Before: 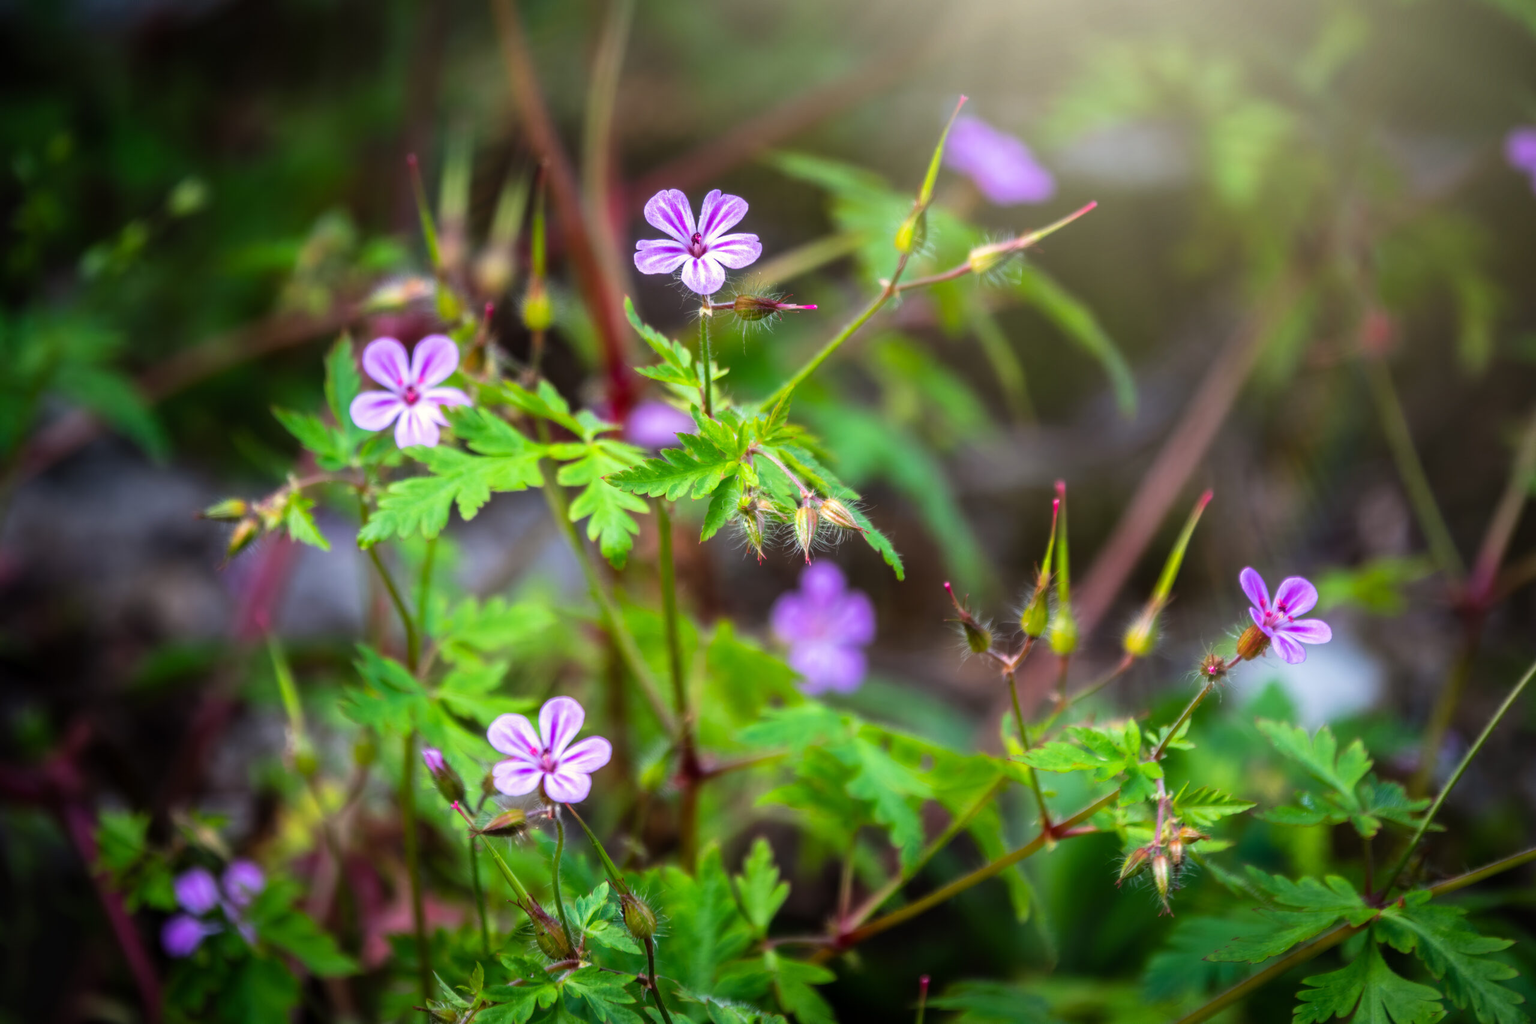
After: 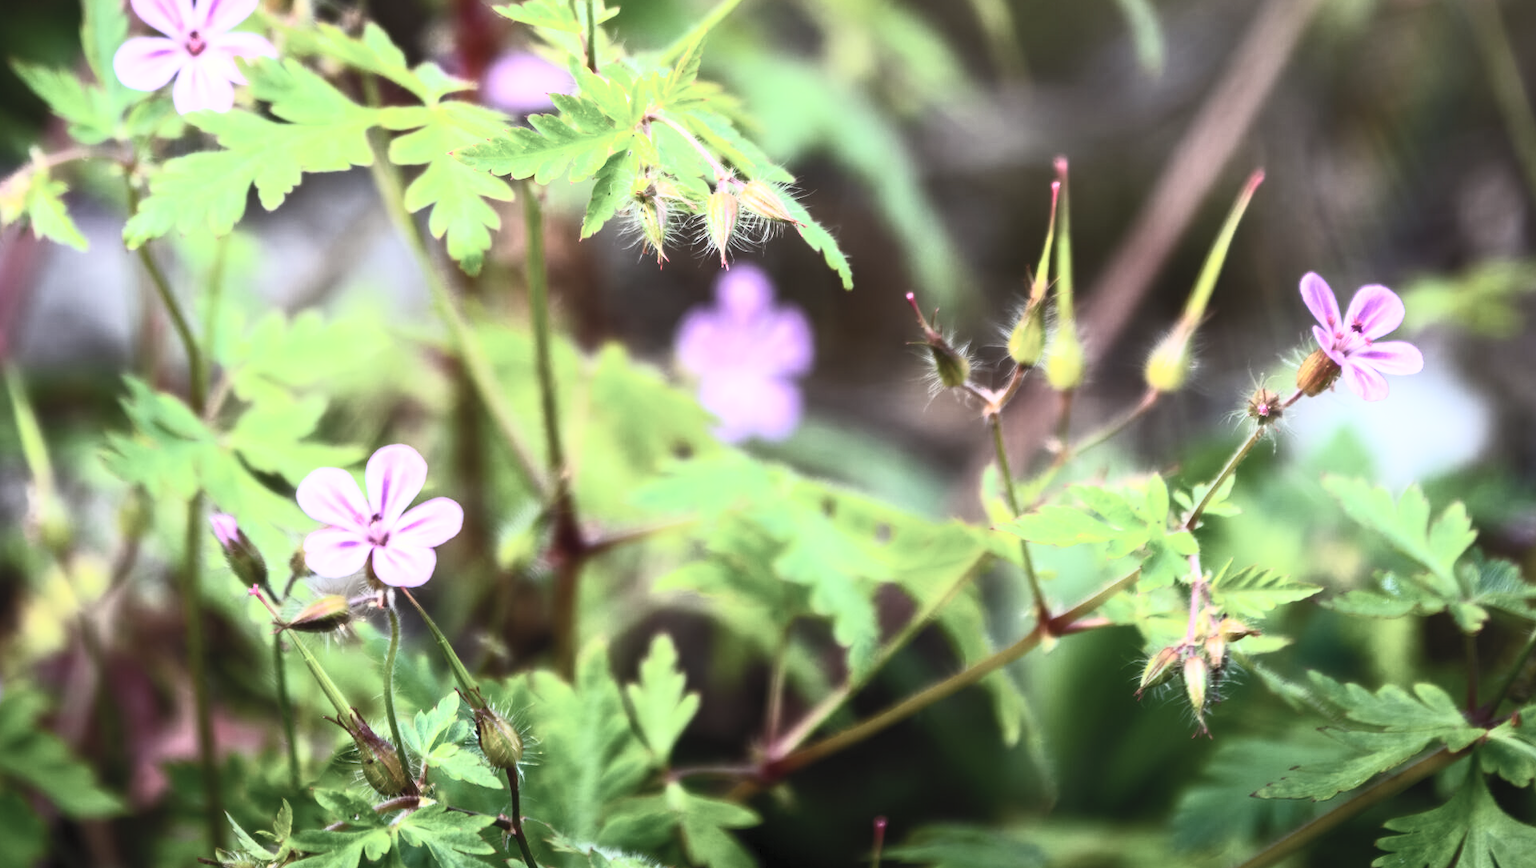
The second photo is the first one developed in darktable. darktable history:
contrast brightness saturation: contrast 0.586, brightness 0.574, saturation -0.329
crop and rotate: left 17.243%, top 35.454%, right 7.751%, bottom 0.87%
